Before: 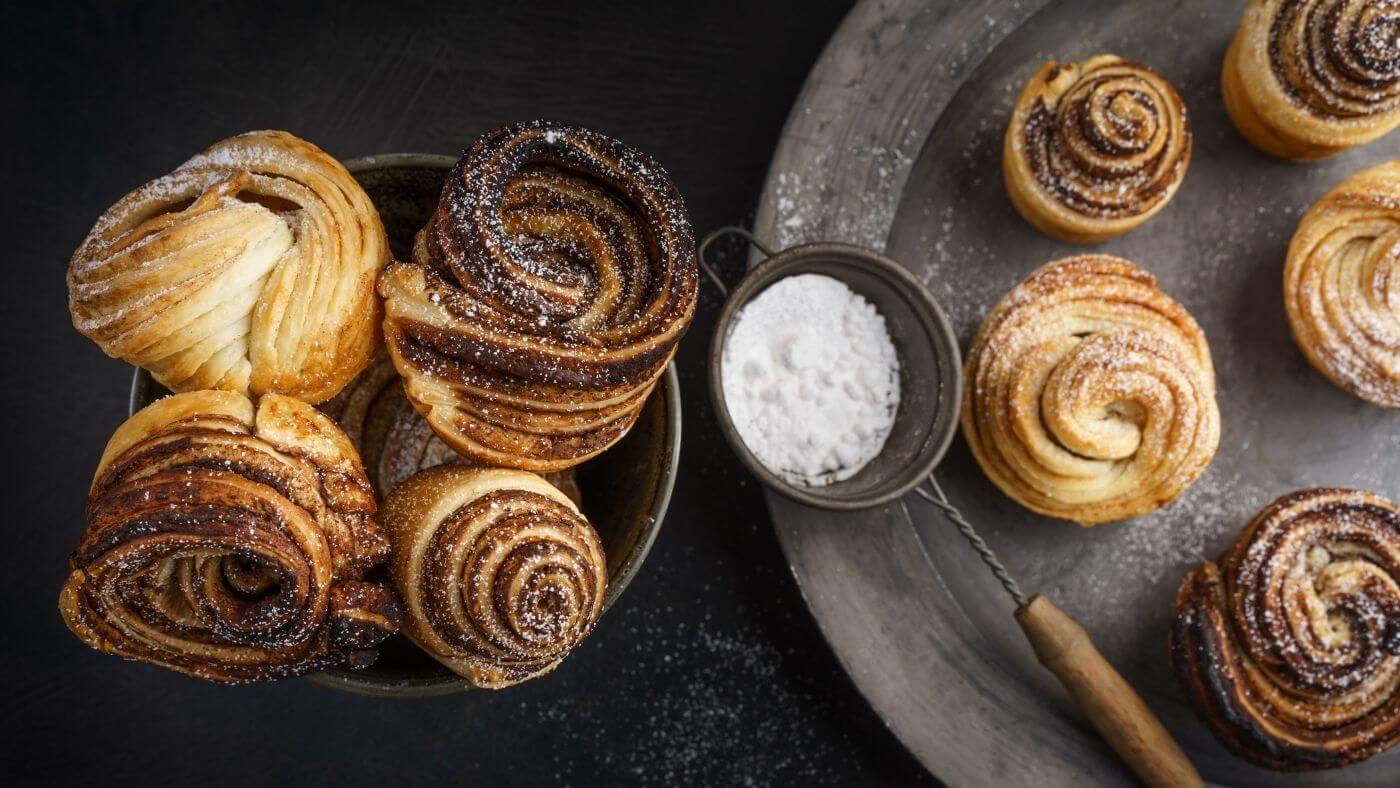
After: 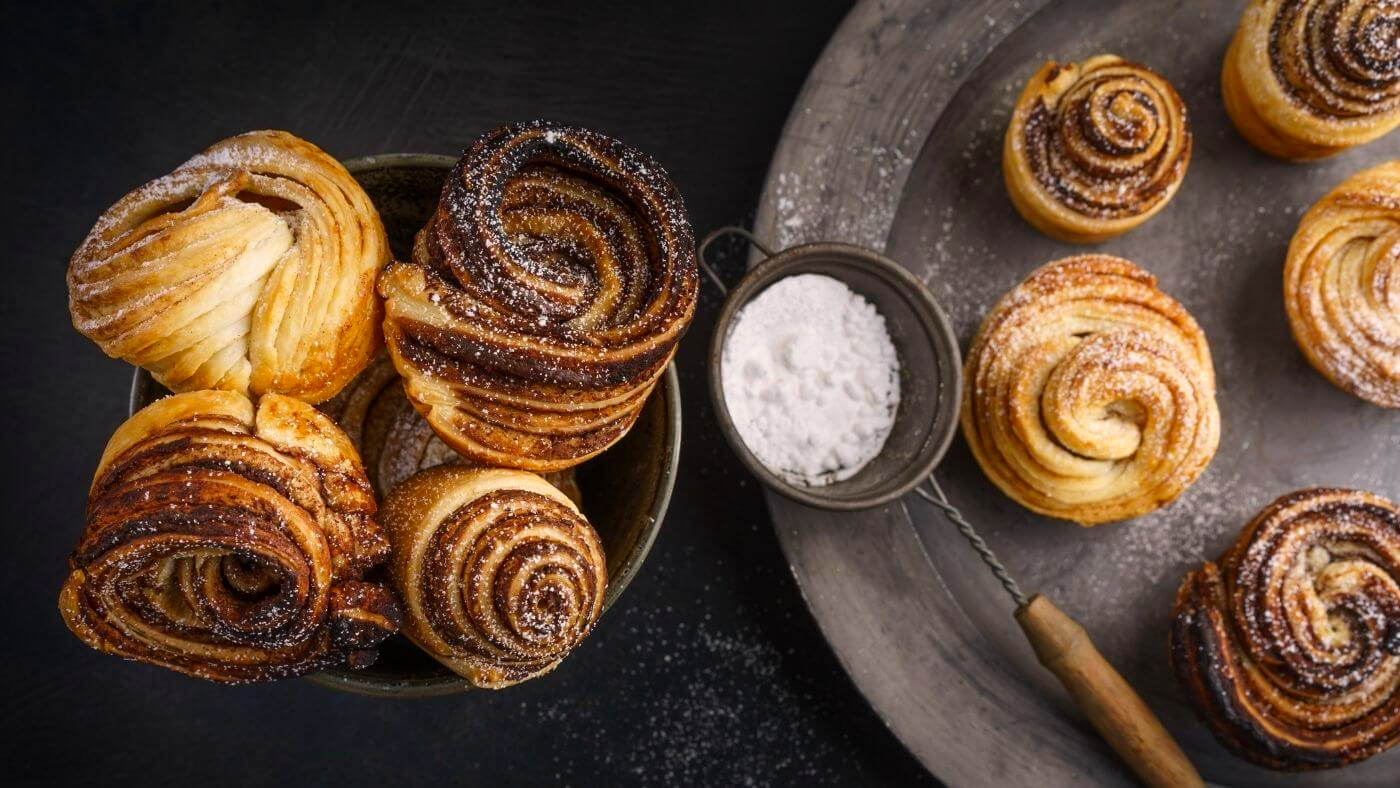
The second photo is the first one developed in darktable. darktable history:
color correction: highlights a* 3.38, highlights b* 1.75, saturation 1.18
